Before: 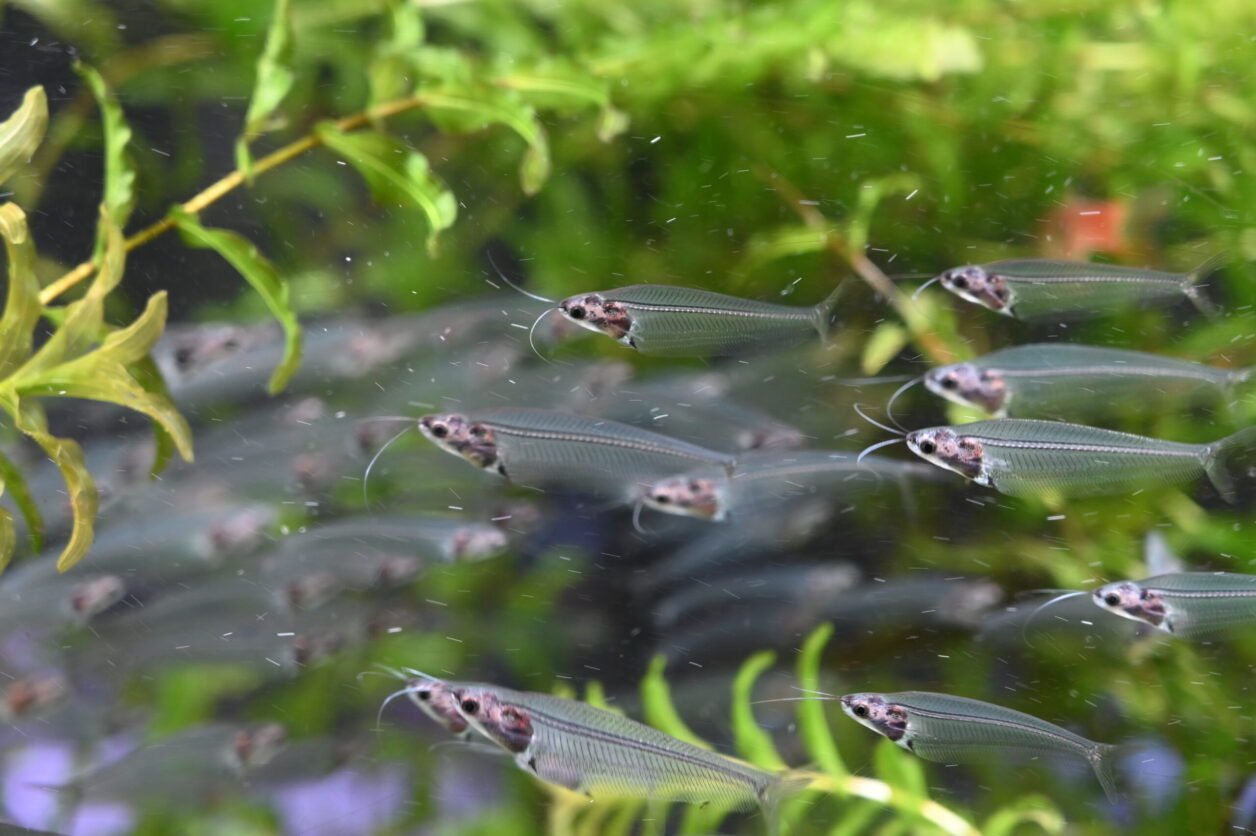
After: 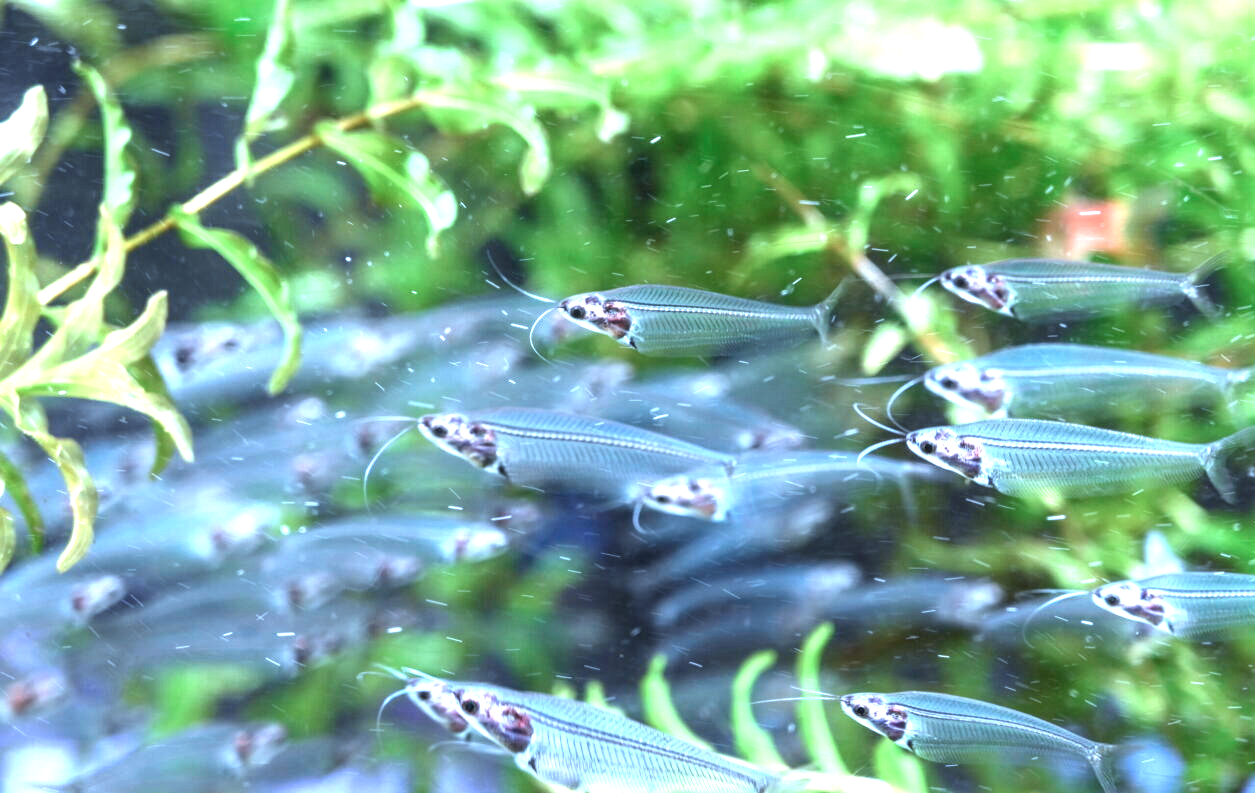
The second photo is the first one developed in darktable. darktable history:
color calibration: illuminant as shot in camera, x 0.377, y 0.392, temperature 4169.3 K, saturation algorithm version 1 (2020)
color correction: highlights a* -10.04, highlights b* -10.37
exposure: black level correction 0, exposure 1.388 EV, compensate exposure bias true, compensate highlight preservation false
crop and rotate: top 0%, bottom 5.097%
local contrast: detail 144%
